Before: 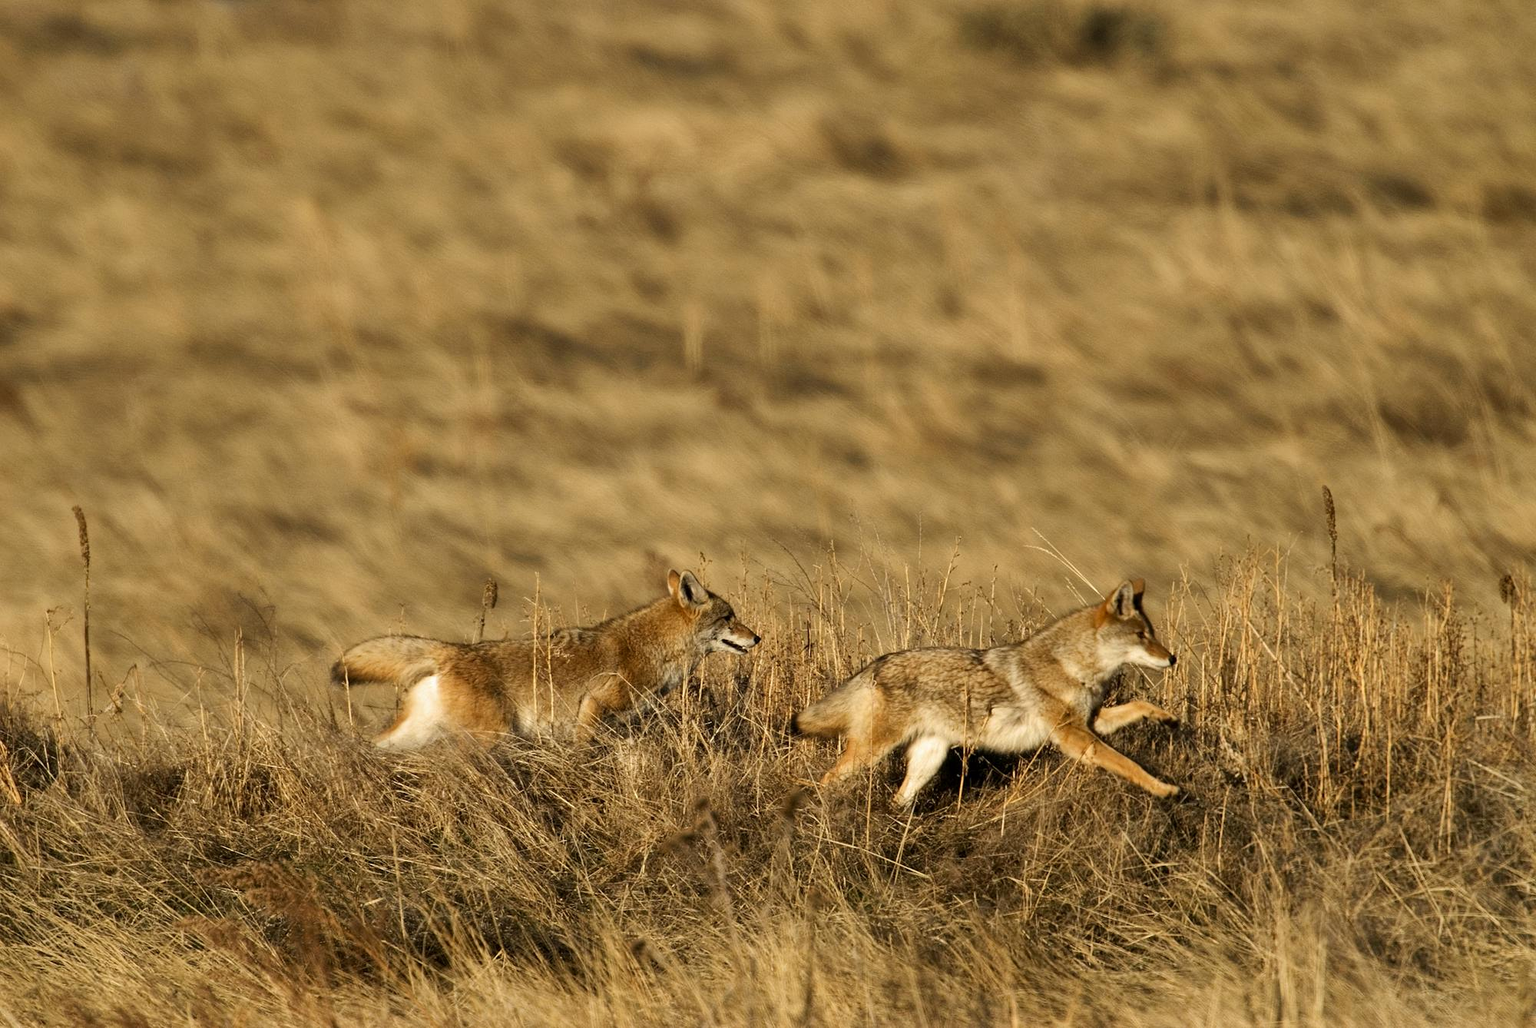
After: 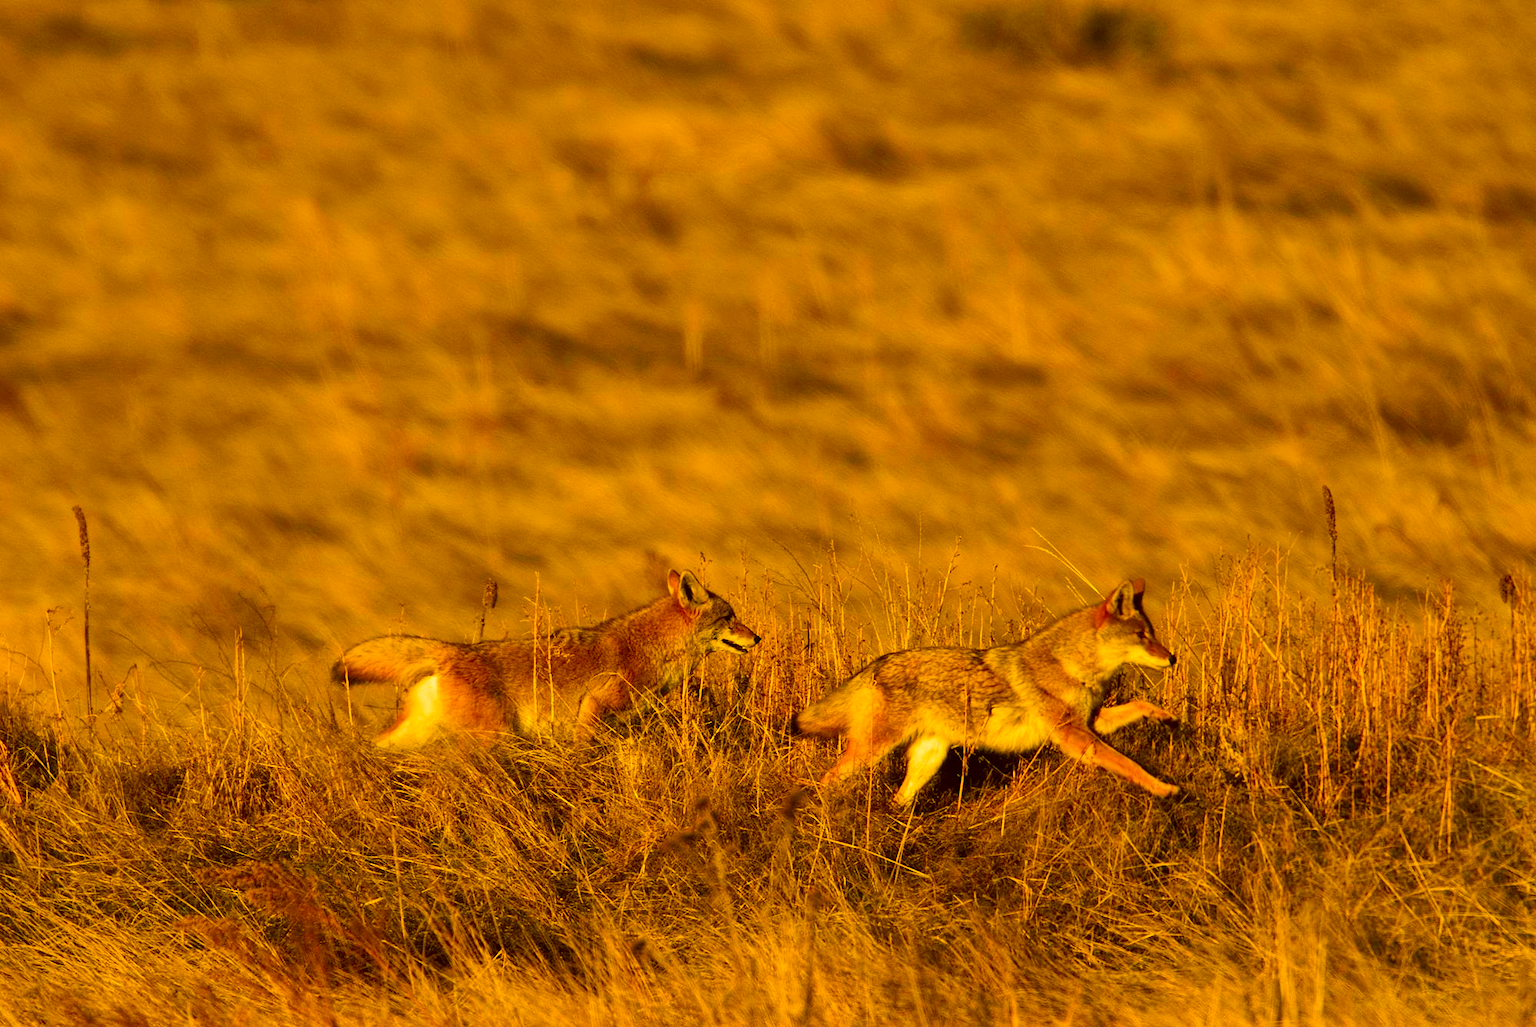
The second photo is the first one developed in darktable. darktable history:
color correction: highlights a* 10.62, highlights b* 30.67, shadows a* 2.8, shadows b* 17.46, saturation 1.75
